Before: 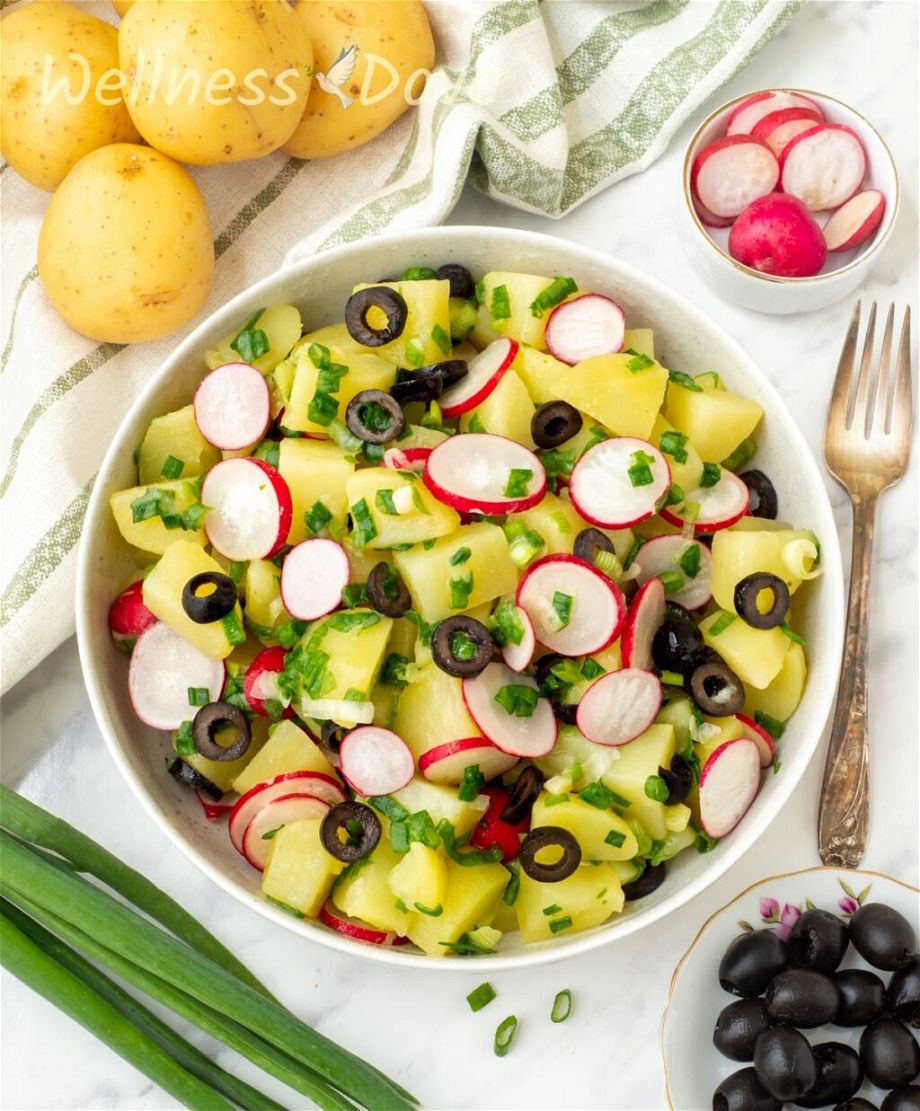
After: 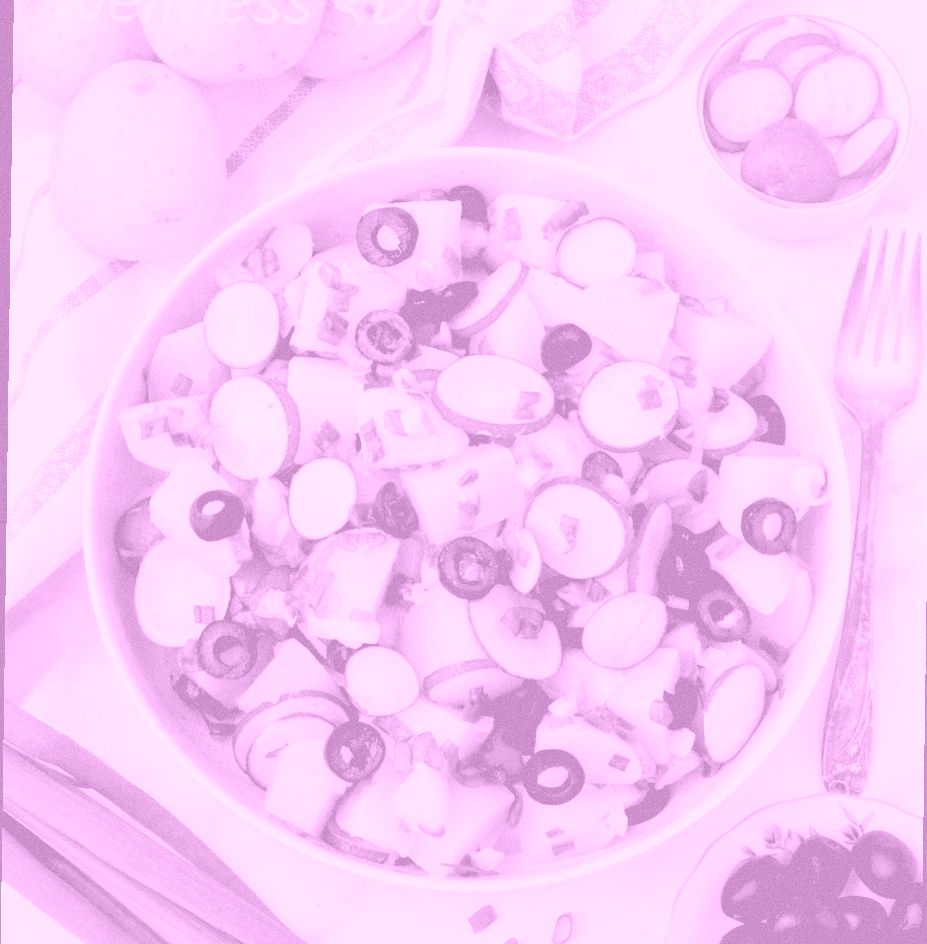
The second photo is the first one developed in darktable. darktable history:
white balance: emerald 1
rotate and perspective: rotation 0.8°, automatic cropping off
crop: top 7.625%, bottom 8.027%
shadows and highlights: shadows -10, white point adjustment 1.5, highlights 10
colorize: hue 331.2°, saturation 69%, source mix 30.28%, lightness 69.02%, version 1
rgb levels: levels [[0.034, 0.472, 0.904], [0, 0.5, 1], [0, 0.5, 1]]
grain: coarseness 0.09 ISO
